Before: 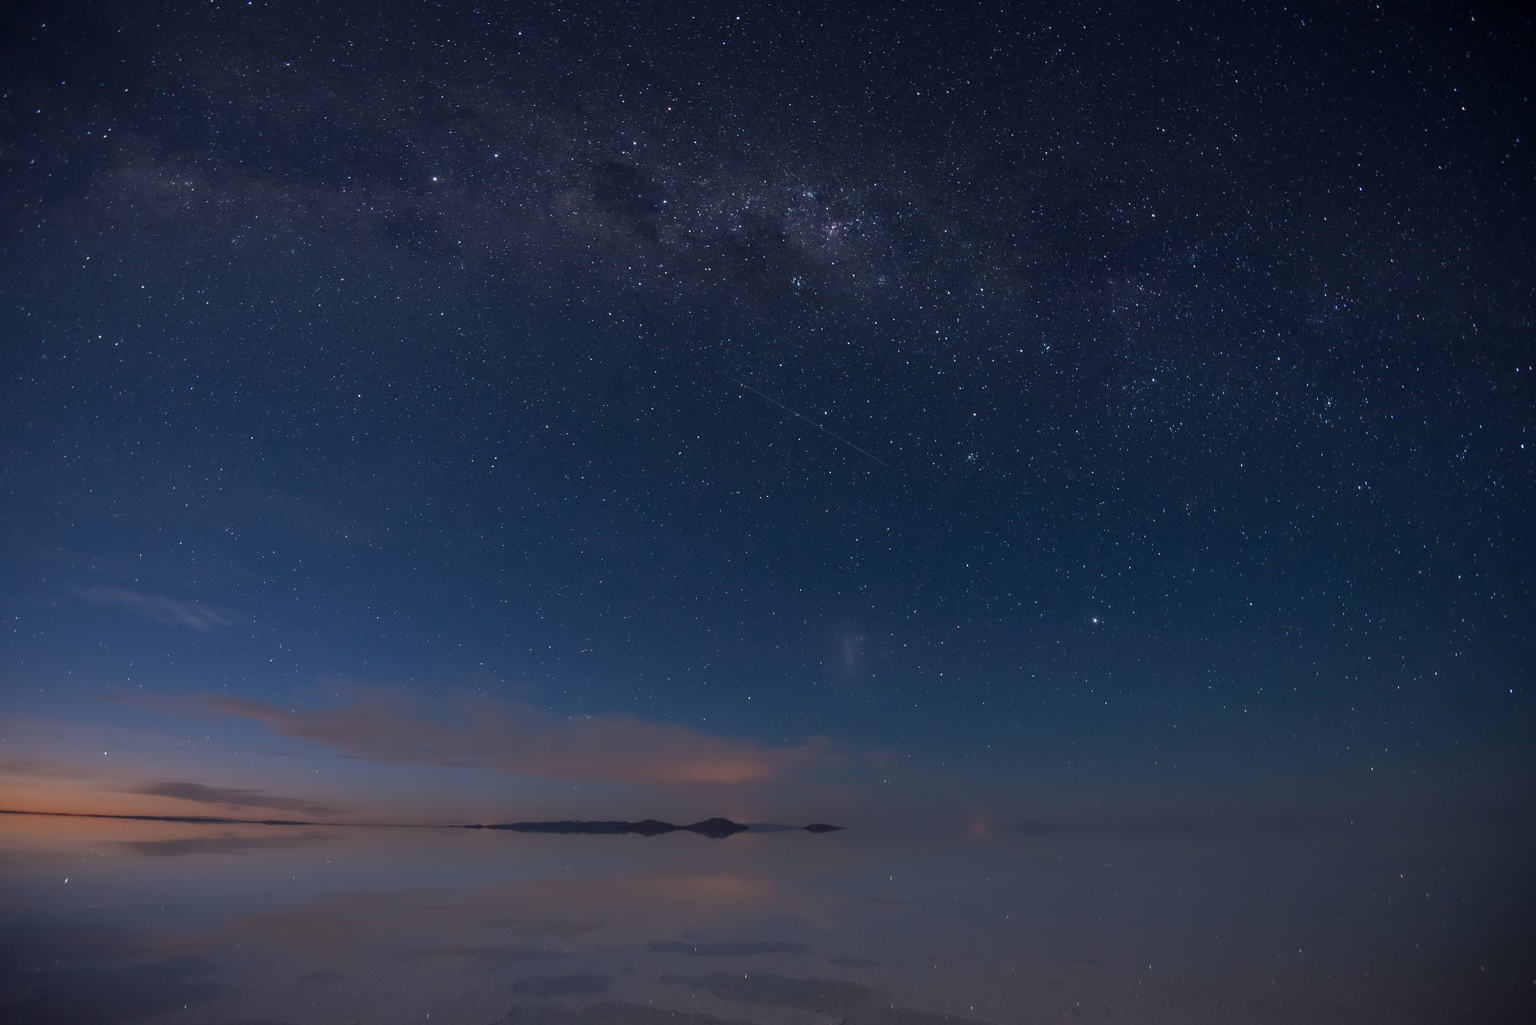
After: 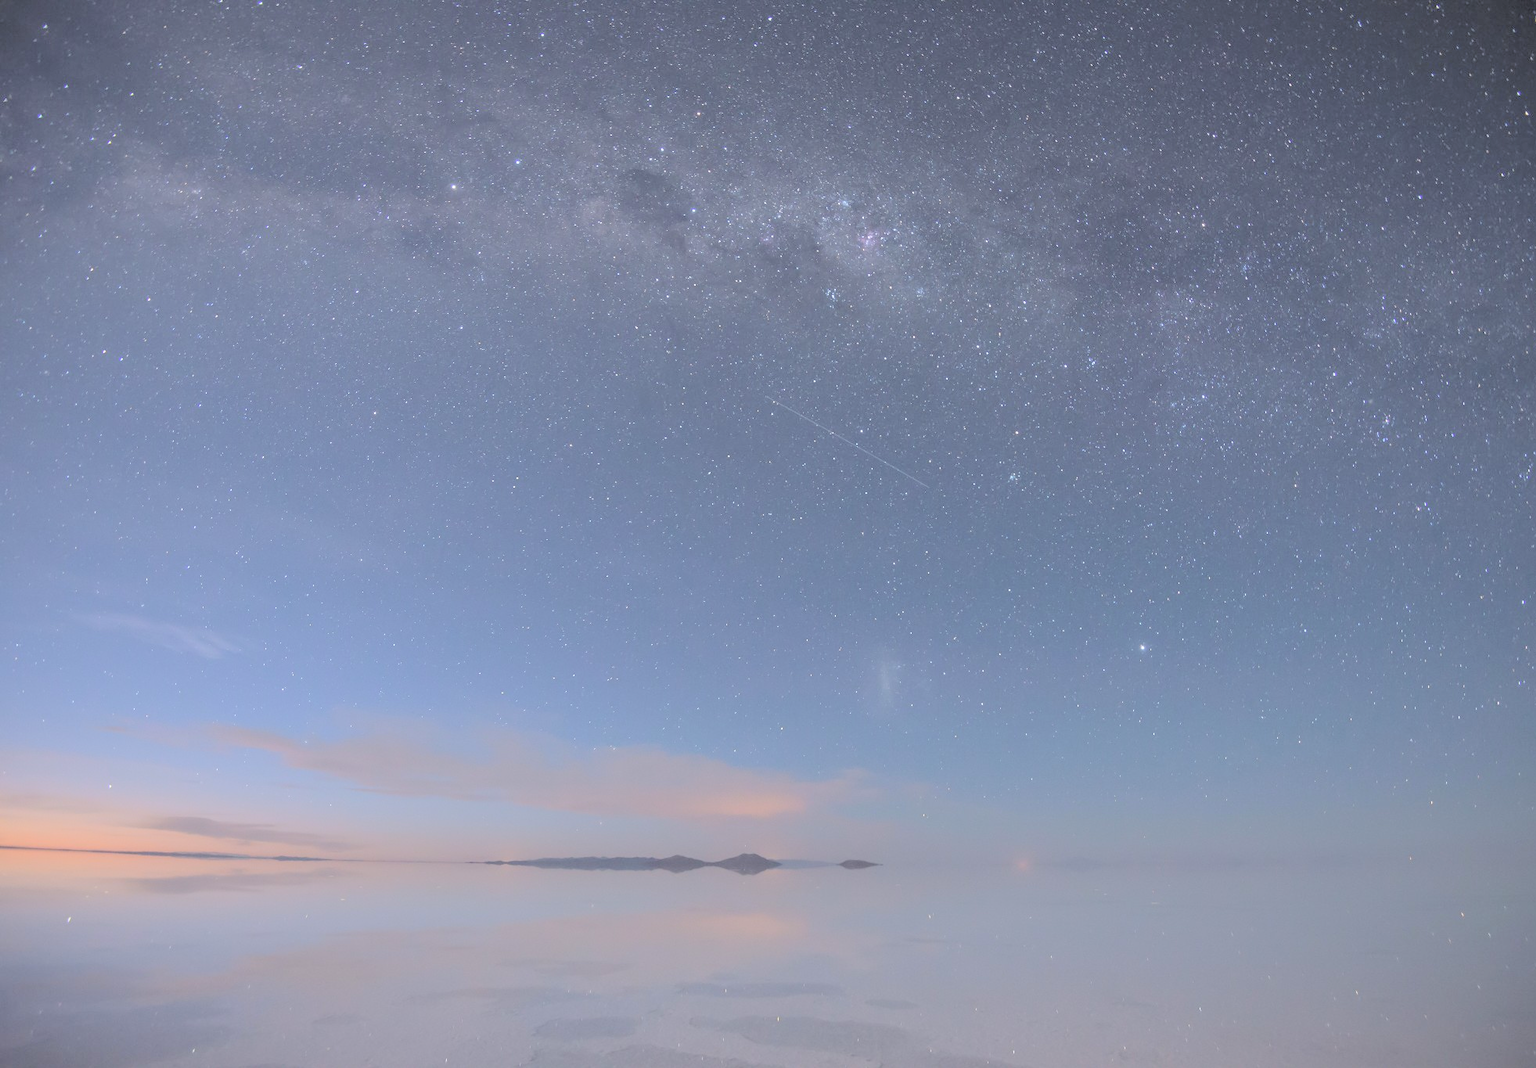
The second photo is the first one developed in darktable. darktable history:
contrast brightness saturation: brightness 1
crop: right 4.126%, bottom 0.031%
exposure: compensate highlight preservation false
